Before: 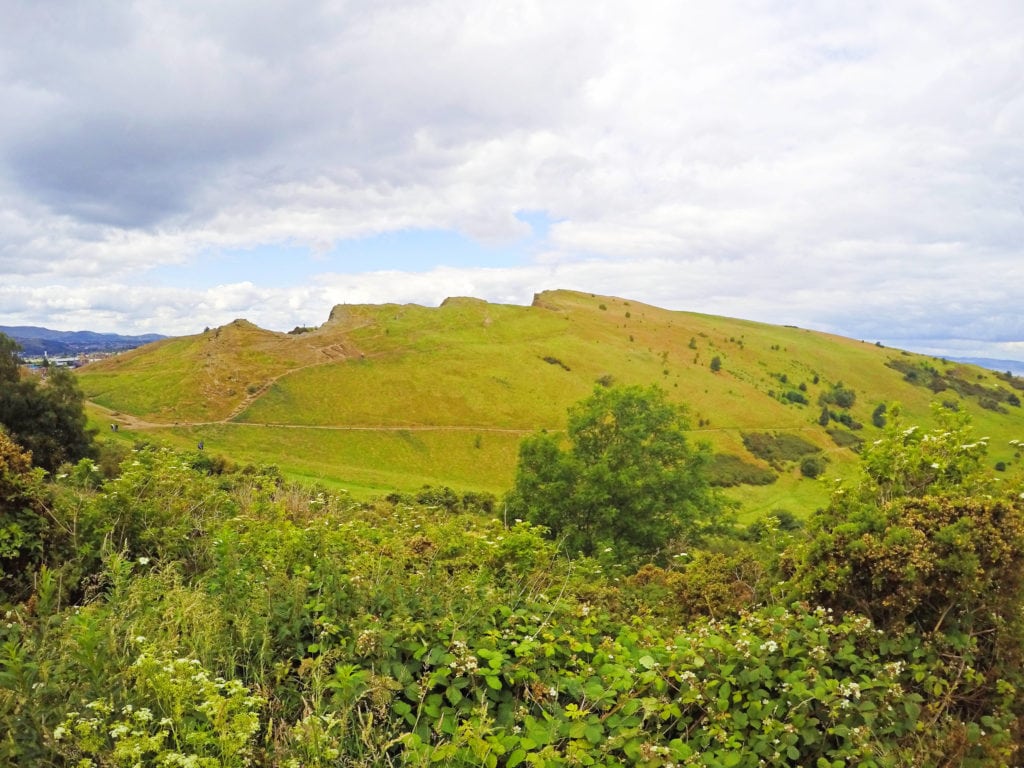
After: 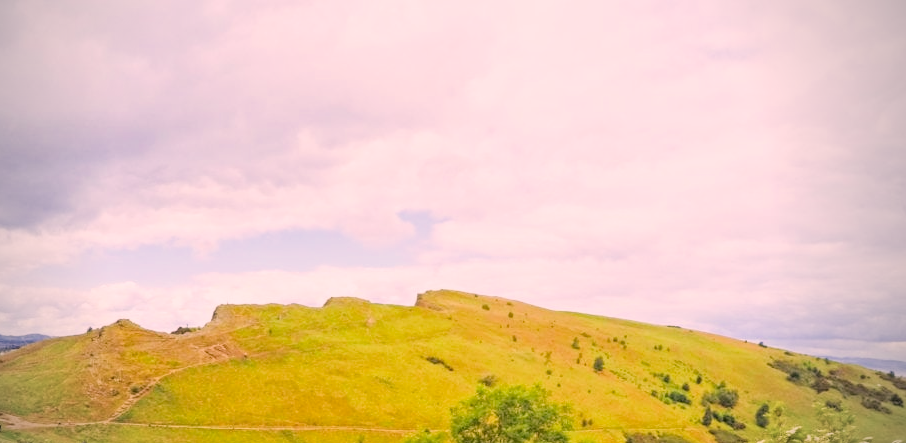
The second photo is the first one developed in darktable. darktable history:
filmic rgb: black relative exposure -7.65 EV, white relative exposure 4.56 EV, hardness 3.61, contrast 1.062
local contrast: on, module defaults
crop and rotate: left 11.499%, bottom 42.283%
vignetting: fall-off start 73.55%, center (-0.031, -0.042)
color correction: highlights a* 14.62, highlights b* 4.9
exposure: exposure 0.757 EV, compensate exposure bias true, compensate highlight preservation false
haze removal: compatibility mode true, adaptive false
tone equalizer: on, module defaults
